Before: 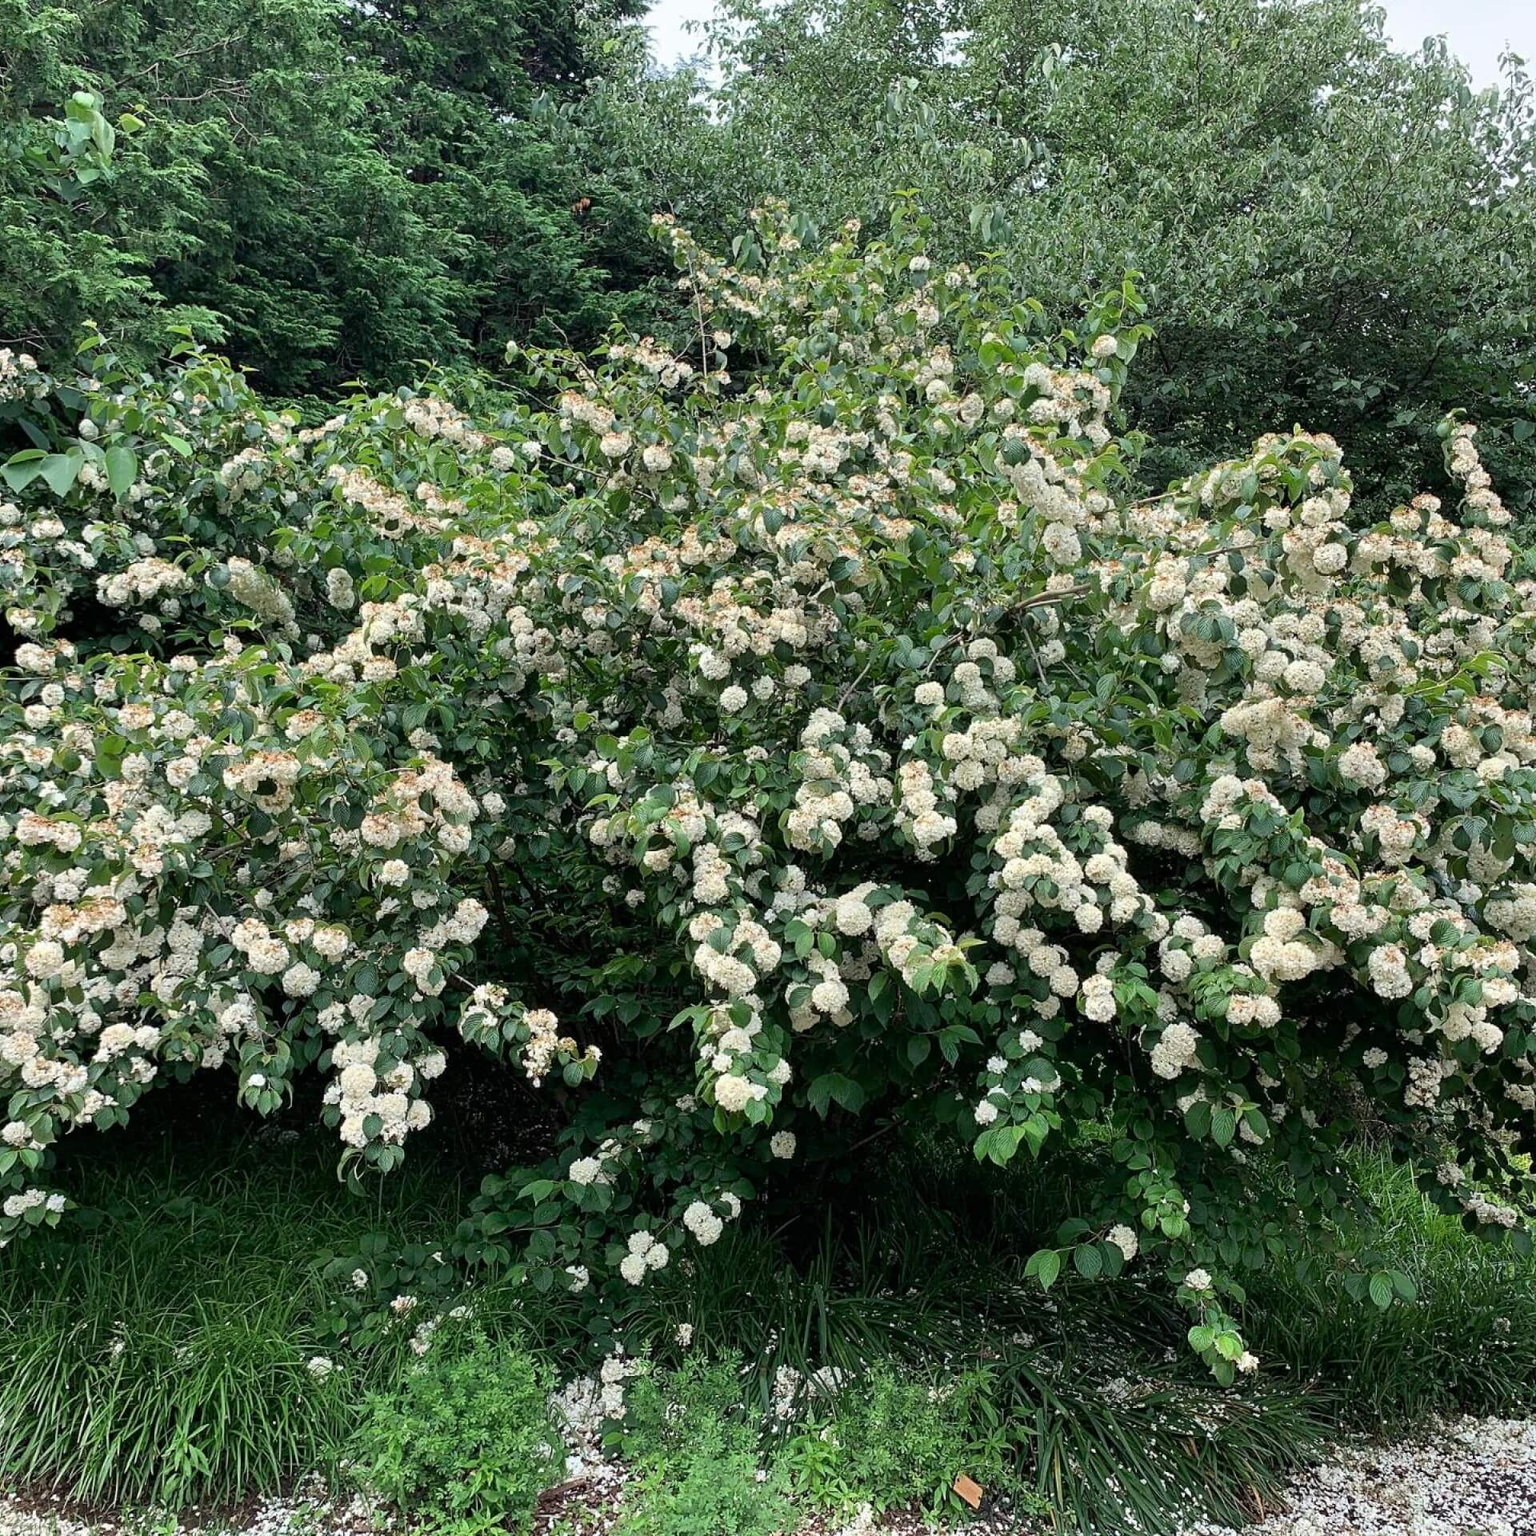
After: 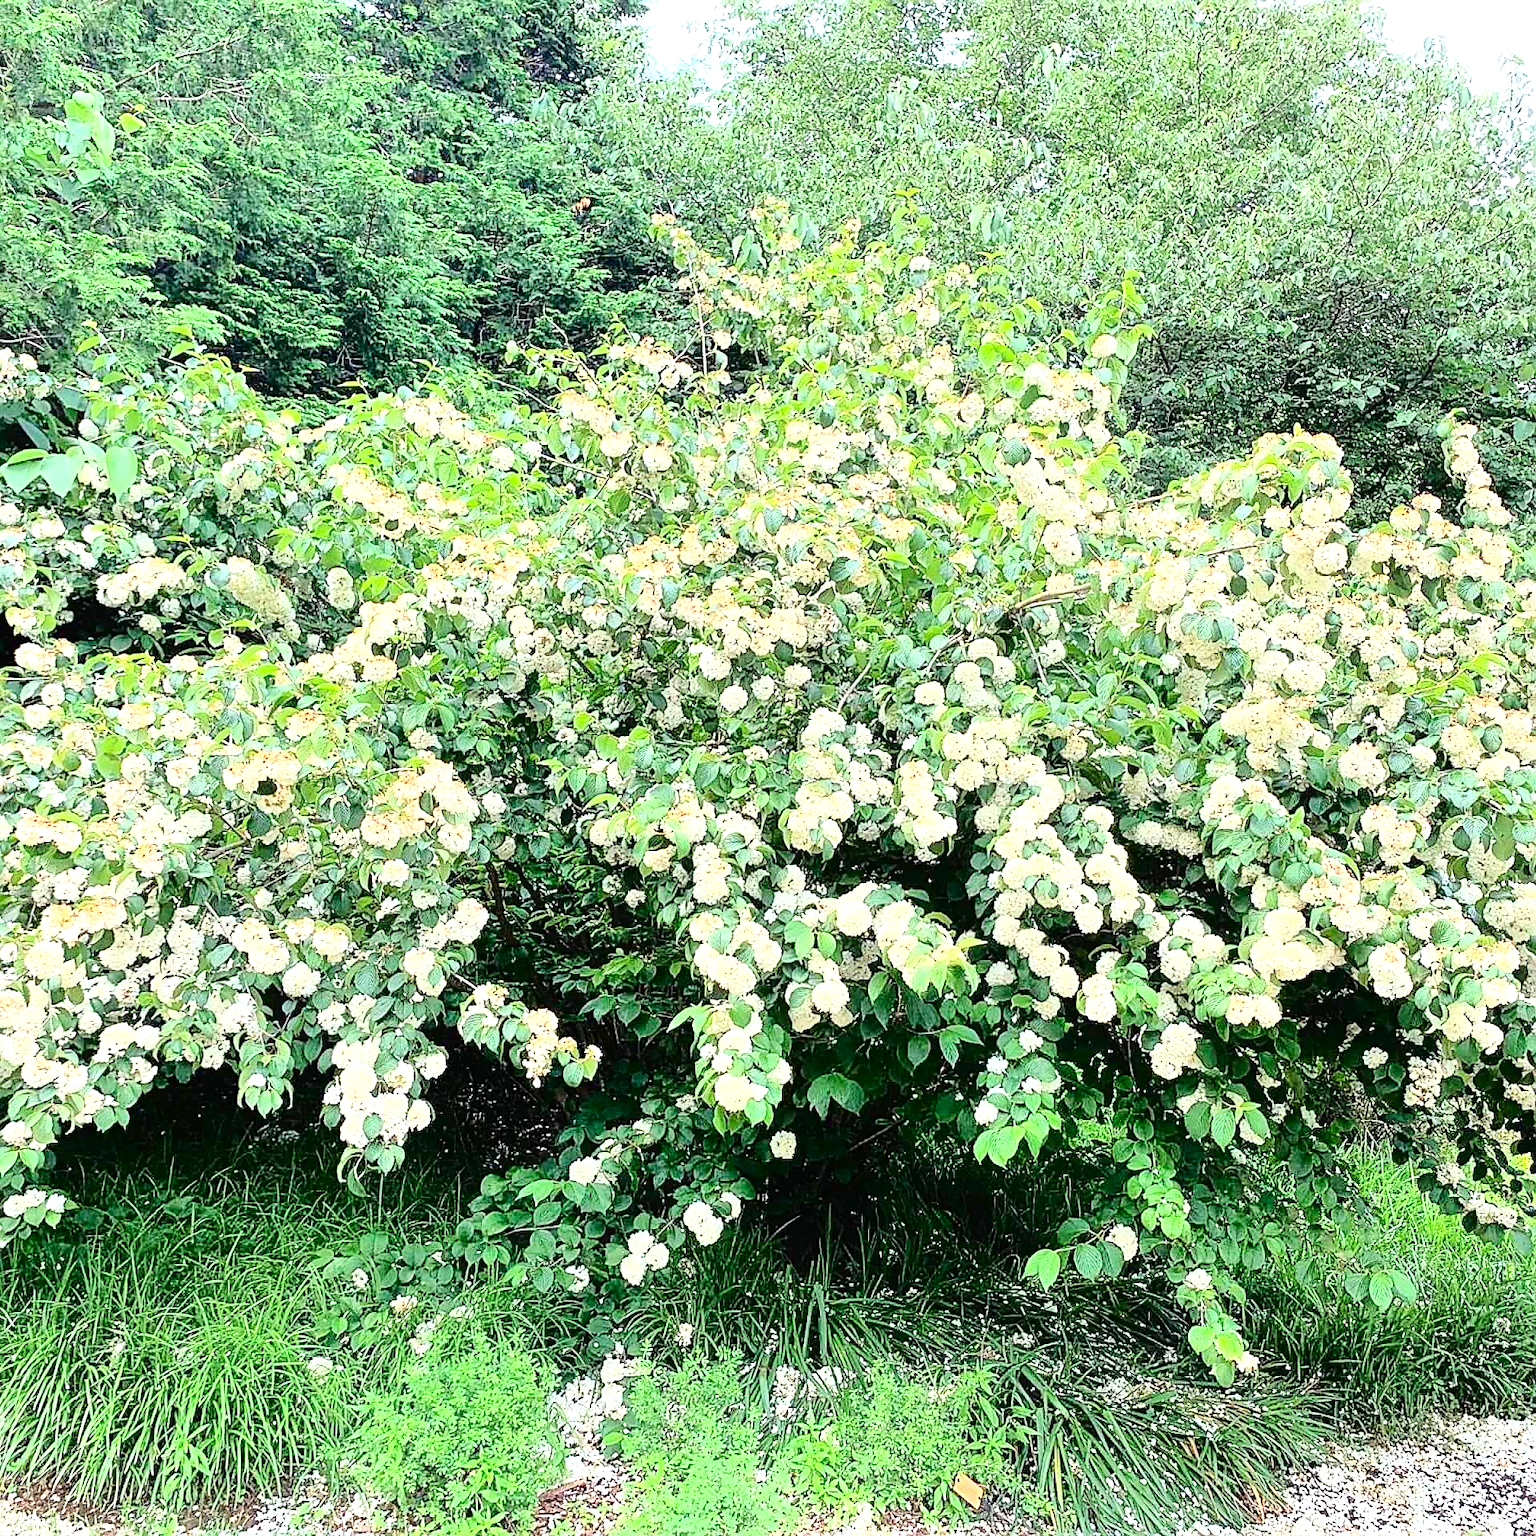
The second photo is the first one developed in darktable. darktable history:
exposure: black level correction 0, exposure 1.199 EV, compensate highlight preservation false
sharpen: on, module defaults
tone equalizer: -7 EV 0.152 EV, -6 EV 0.619 EV, -5 EV 1.11 EV, -4 EV 1.32 EV, -3 EV 1.13 EV, -2 EV 0.6 EV, -1 EV 0.151 EV, mask exposure compensation -0.503 EV
contrast brightness saturation: contrast 0.401, brightness 0.104, saturation 0.209
contrast equalizer: octaves 7, y [[0.5, 0.488, 0.462, 0.461, 0.491, 0.5], [0.5 ×6], [0.5 ×6], [0 ×6], [0 ×6]]
